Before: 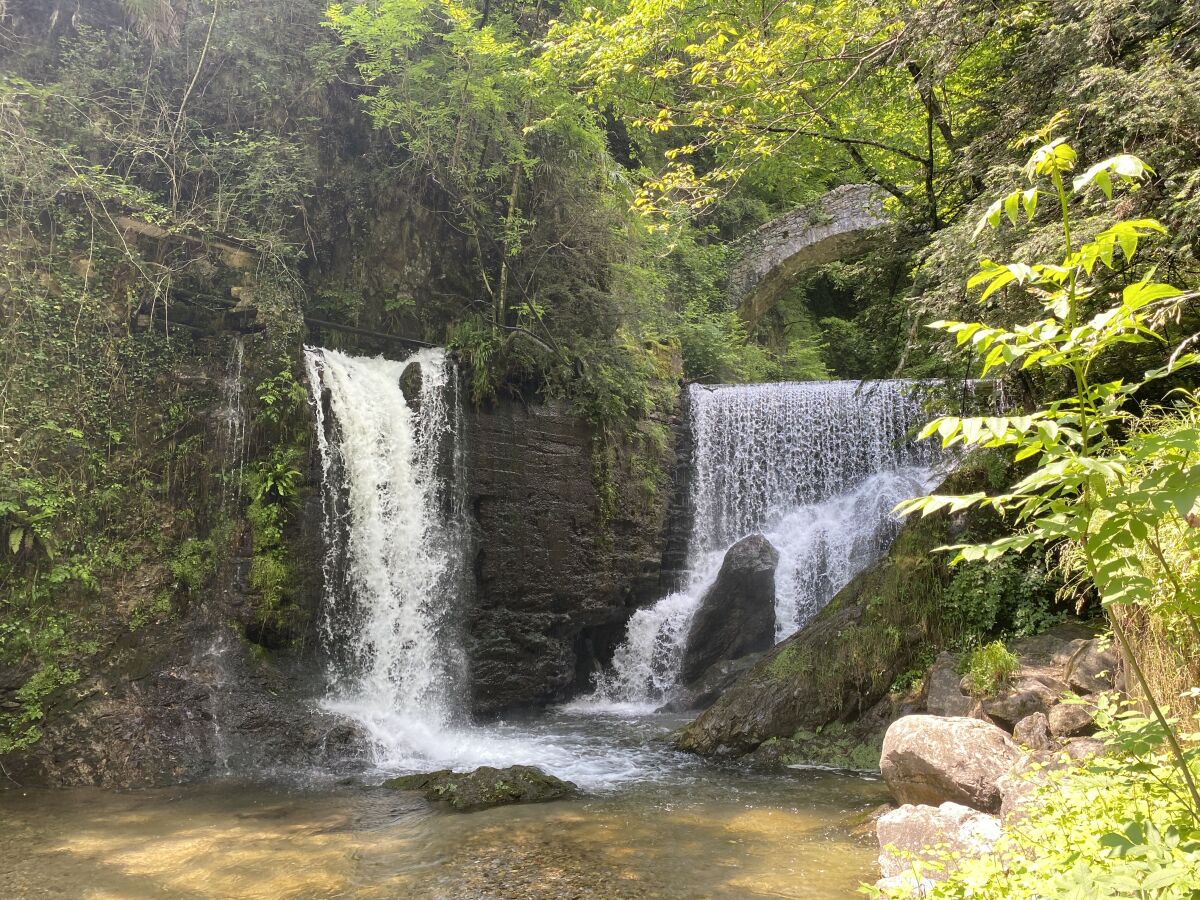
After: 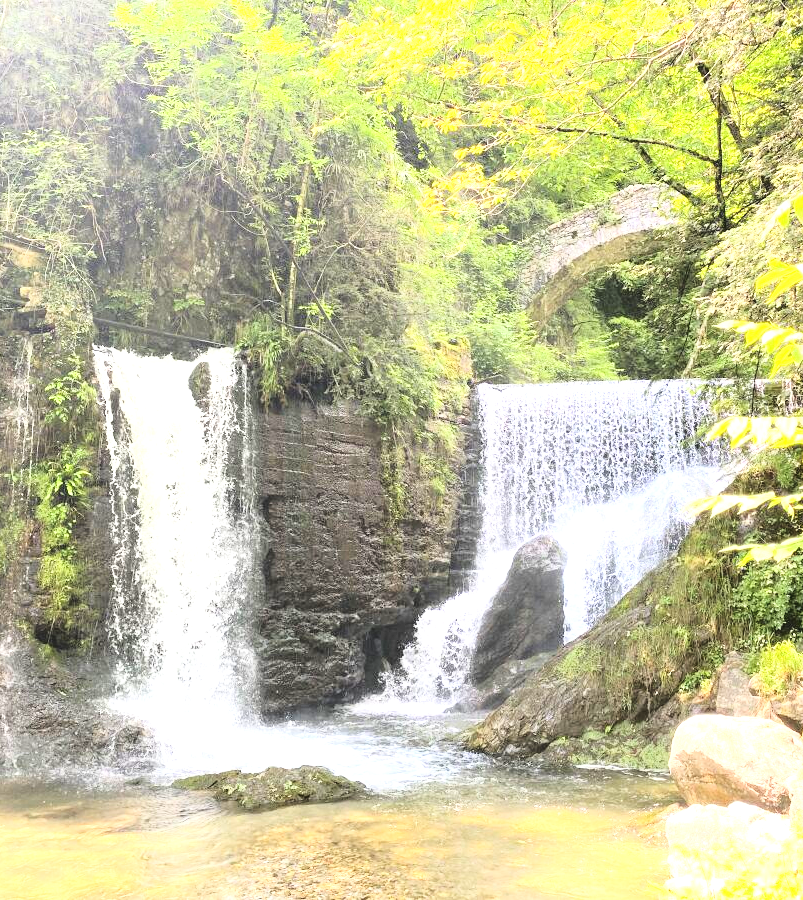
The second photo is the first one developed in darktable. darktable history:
exposure: black level correction -0.002, exposure 1.342 EV, compensate highlight preservation false
base curve: curves: ch0 [(0, 0) (0.028, 0.03) (0.121, 0.232) (0.46, 0.748) (0.859, 0.968) (1, 1)]
crop and rotate: left 17.627%, right 15.382%
